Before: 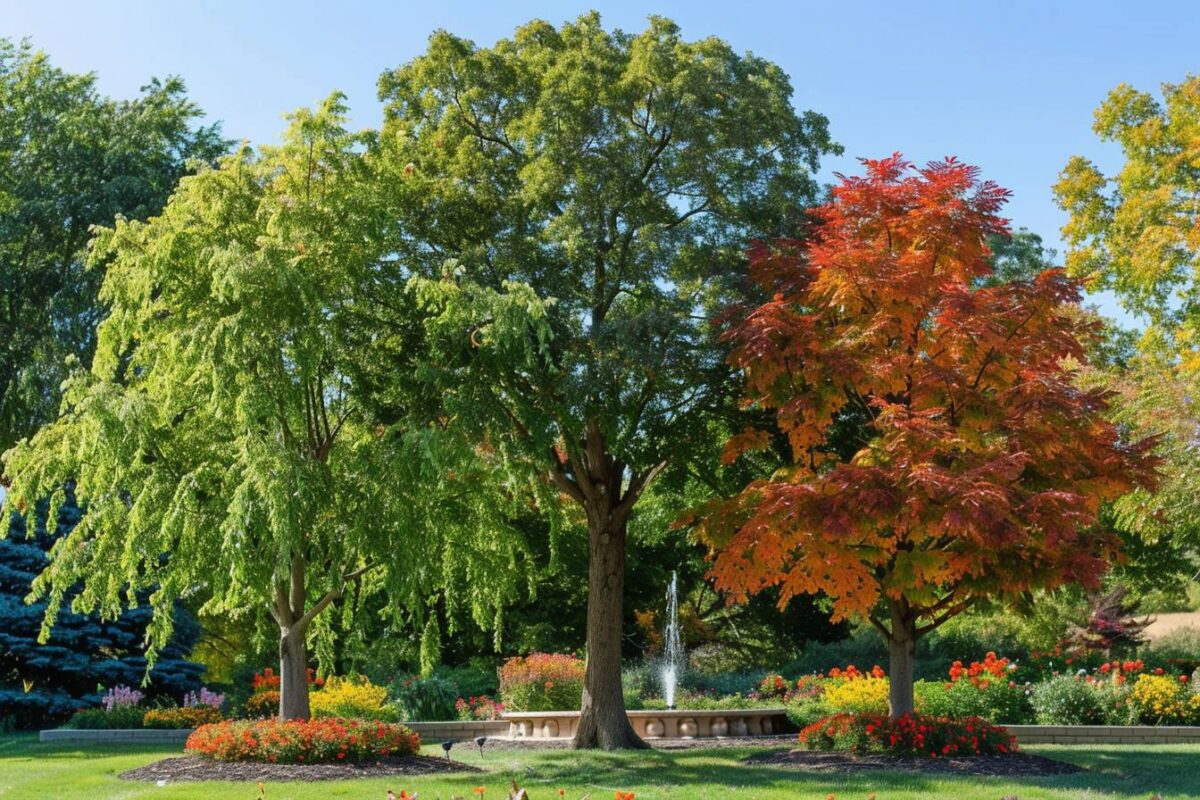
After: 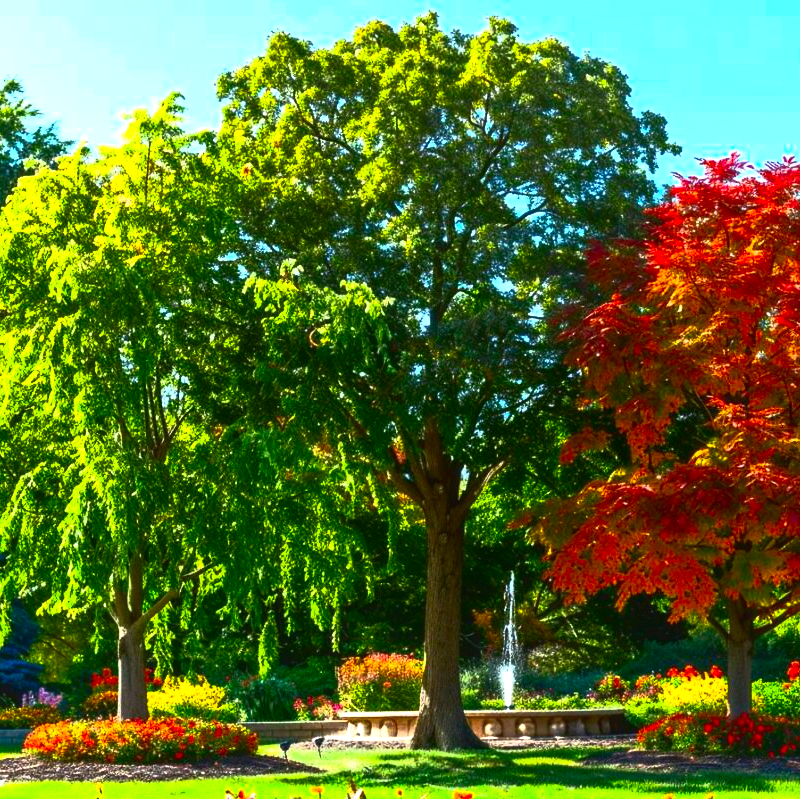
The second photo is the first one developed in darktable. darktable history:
local contrast: detail 110%
contrast brightness saturation: contrast 0.26, brightness 0.02, saturation 0.87
base curve: curves: ch0 [(0, 0) (0.564, 0.291) (0.802, 0.731) (1, 1)]
crop and rotate: left 13.537%, right 19.796%
exposure: black level correction 0, exposure 1.173 EV, compensate exposure bias true, compensate highlight preservation false
